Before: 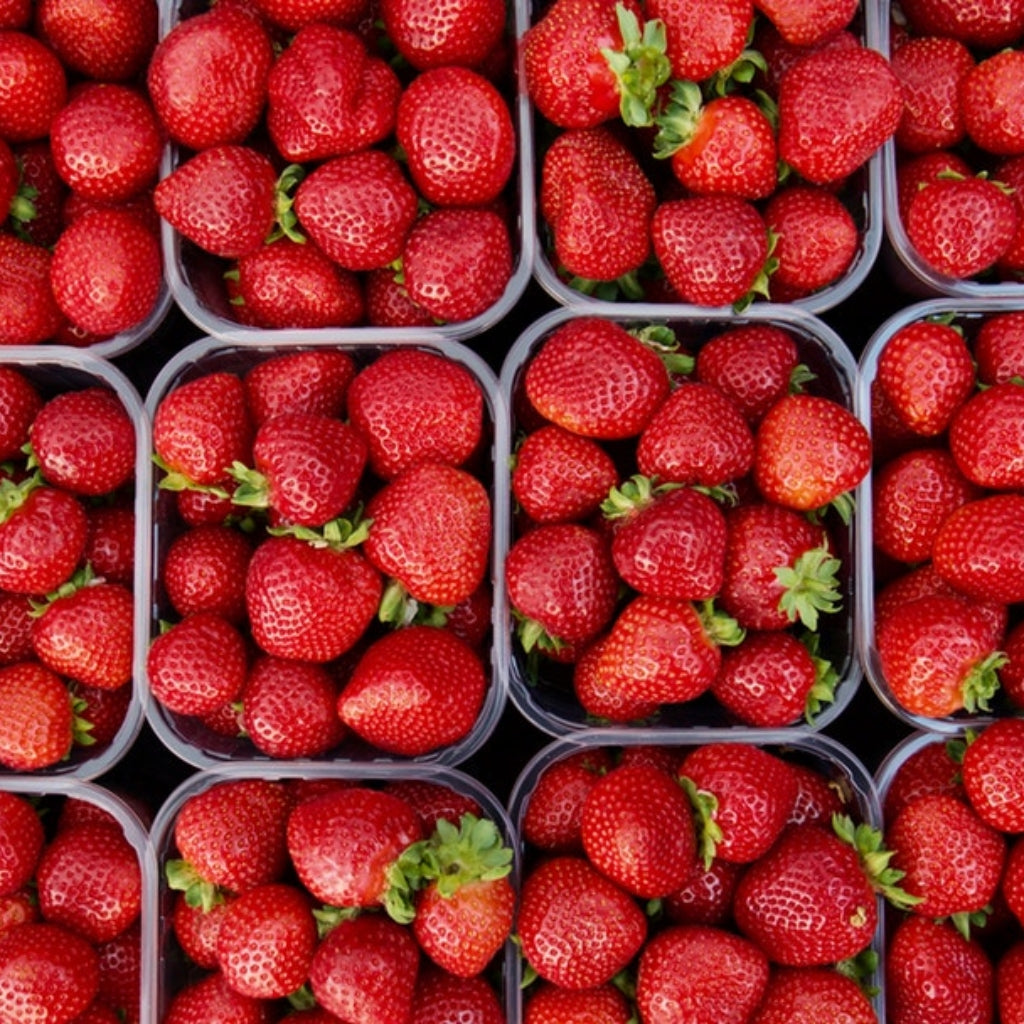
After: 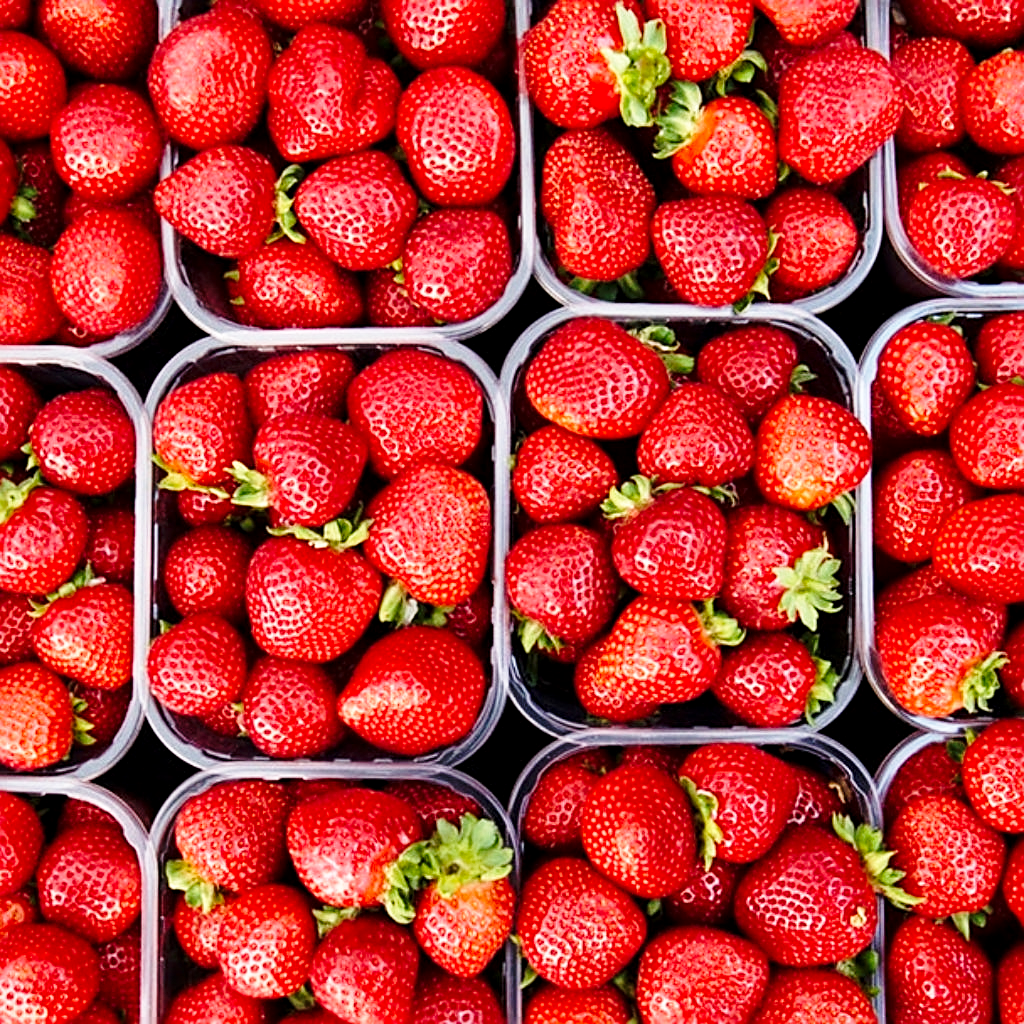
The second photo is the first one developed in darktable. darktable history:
base curve: curves: ch0 [(0, 0) (0.028, 0.03) (0.121, 0.232) (0.46, 0.748) (0.859, 0.968) (1, 1)], preserve colors none
local contrast: highlights 104%, shadows 99%, detail 119%, midtone range 0.2
sharpen: radius 2.531, amount 0.63
